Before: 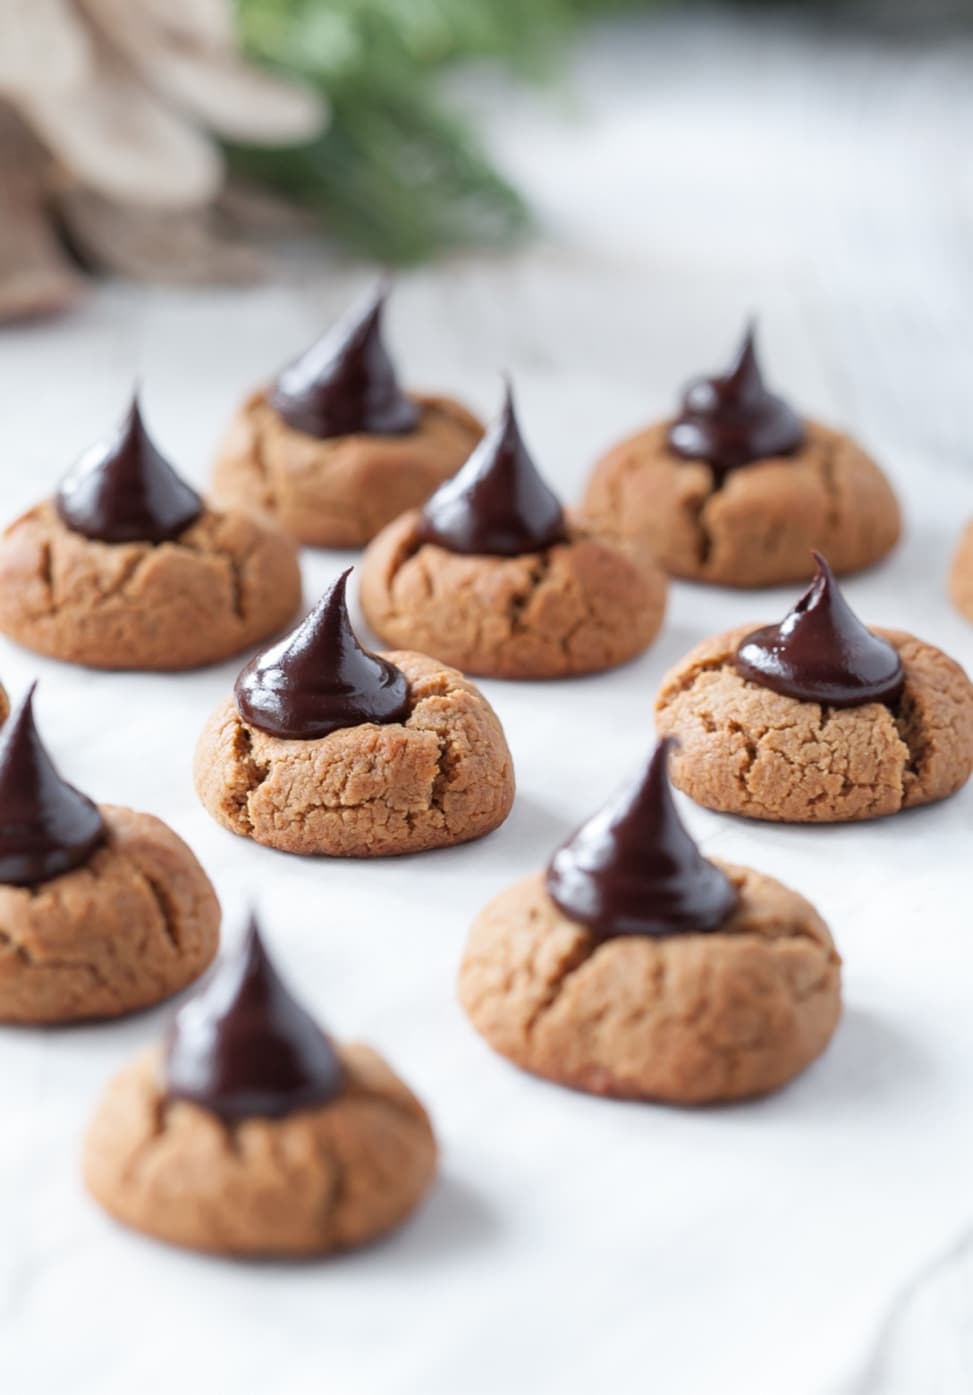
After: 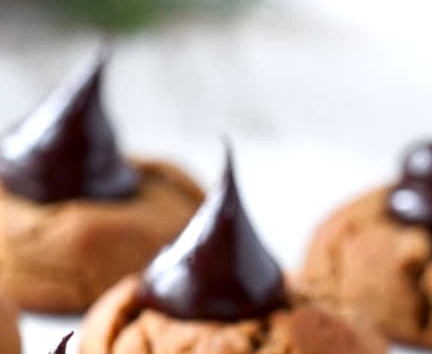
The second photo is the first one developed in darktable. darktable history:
tone equalizer: -8 EV -0.413 EV, -7 EV -0.426 EV, -6 EV -0.326 EV, -5 EV -0.184 EV, -3 EV 0.19 EV, -2 EV 0.33 EV, -1 EV 0.405 EV, +0 EV 0.409 EV
crop: left 28.875%, top 16.853%, right 26.674%, bottom 57.591%
contrast brightness saturation: contrast 0.069, brightness -0.146, saturation 0.118
